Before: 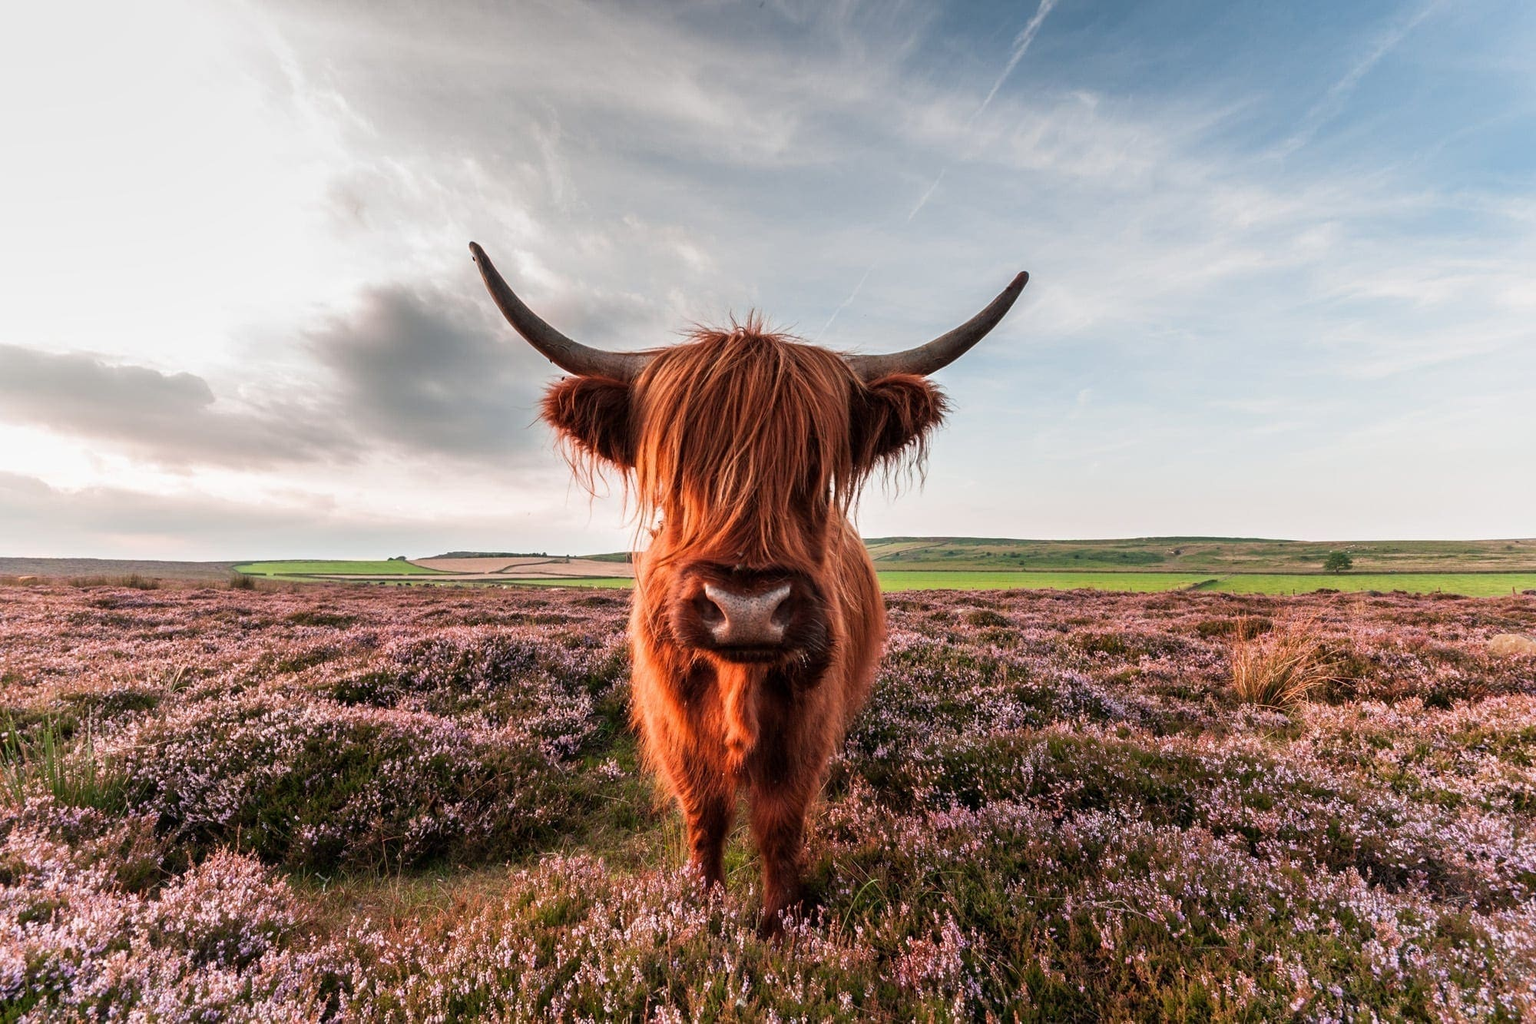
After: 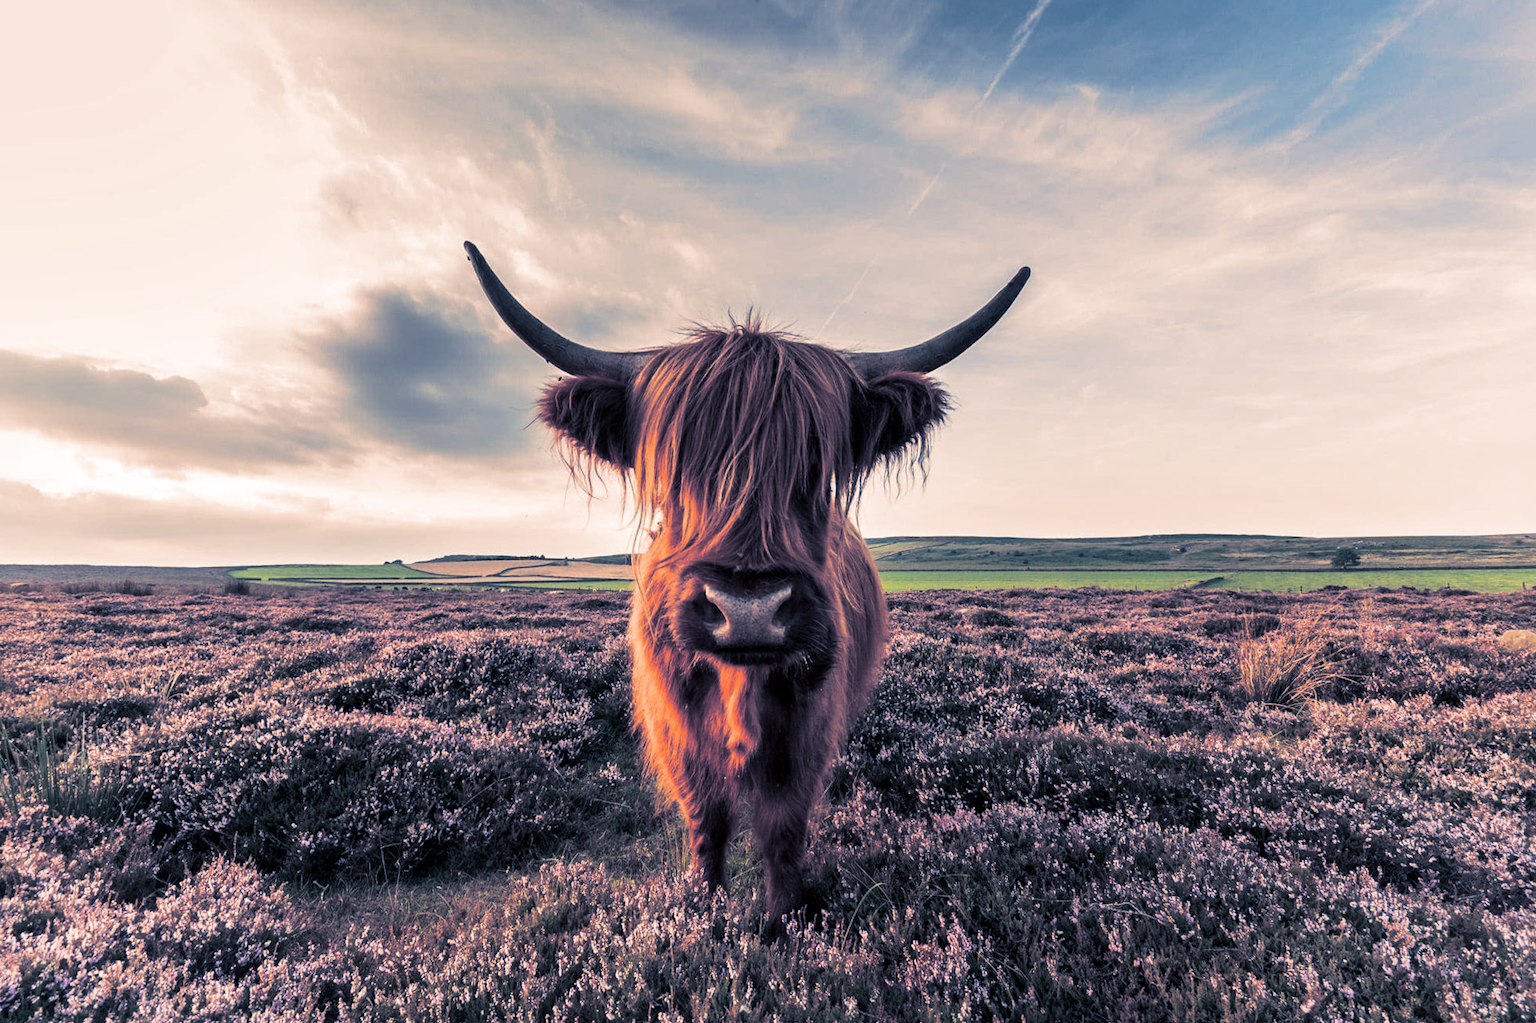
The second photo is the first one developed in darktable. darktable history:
split-toning: shadows › hue 226.8°, shadows › saturation 0.56, highlights › hue 28.8°, balance -40, compress 0%
local contrast: mode bilateral grid, contrast 20, coarseness 50, detail 120%, midtone range 0.2
rotate and perspective: rotation -0.45°, automatic cropping original format, crop left 0.008, crop right 0.992, crop top 0.012, crop bottom 0.988
